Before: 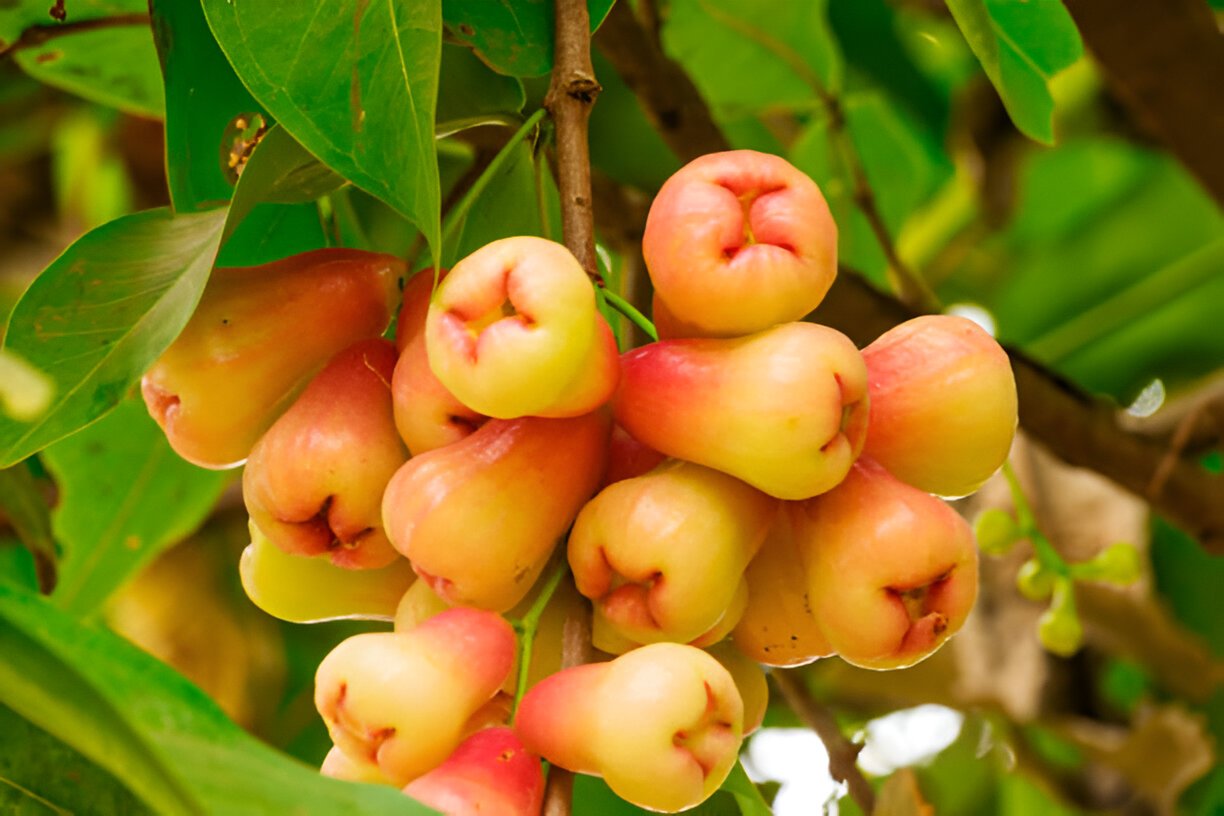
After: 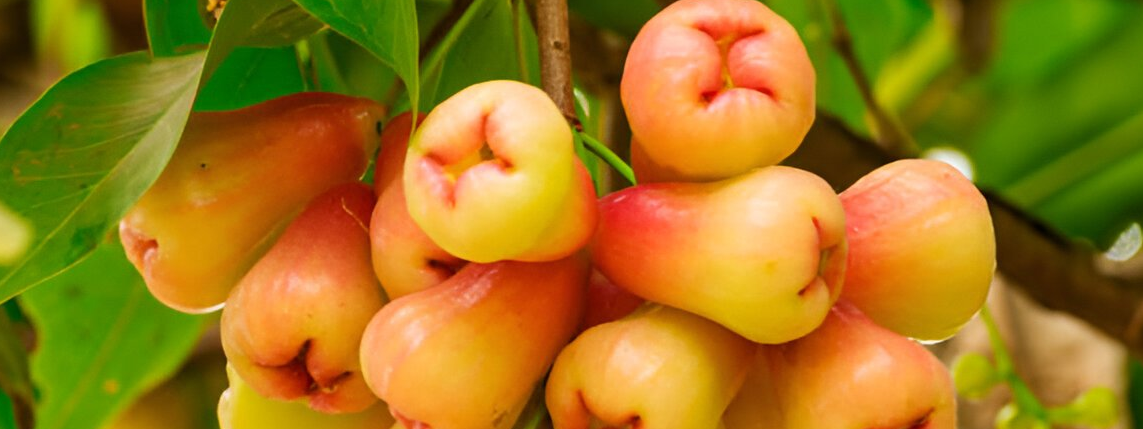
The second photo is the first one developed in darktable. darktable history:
crop: left 1.816%, top 19.16%, right 4.782%, bottom 28.202%
